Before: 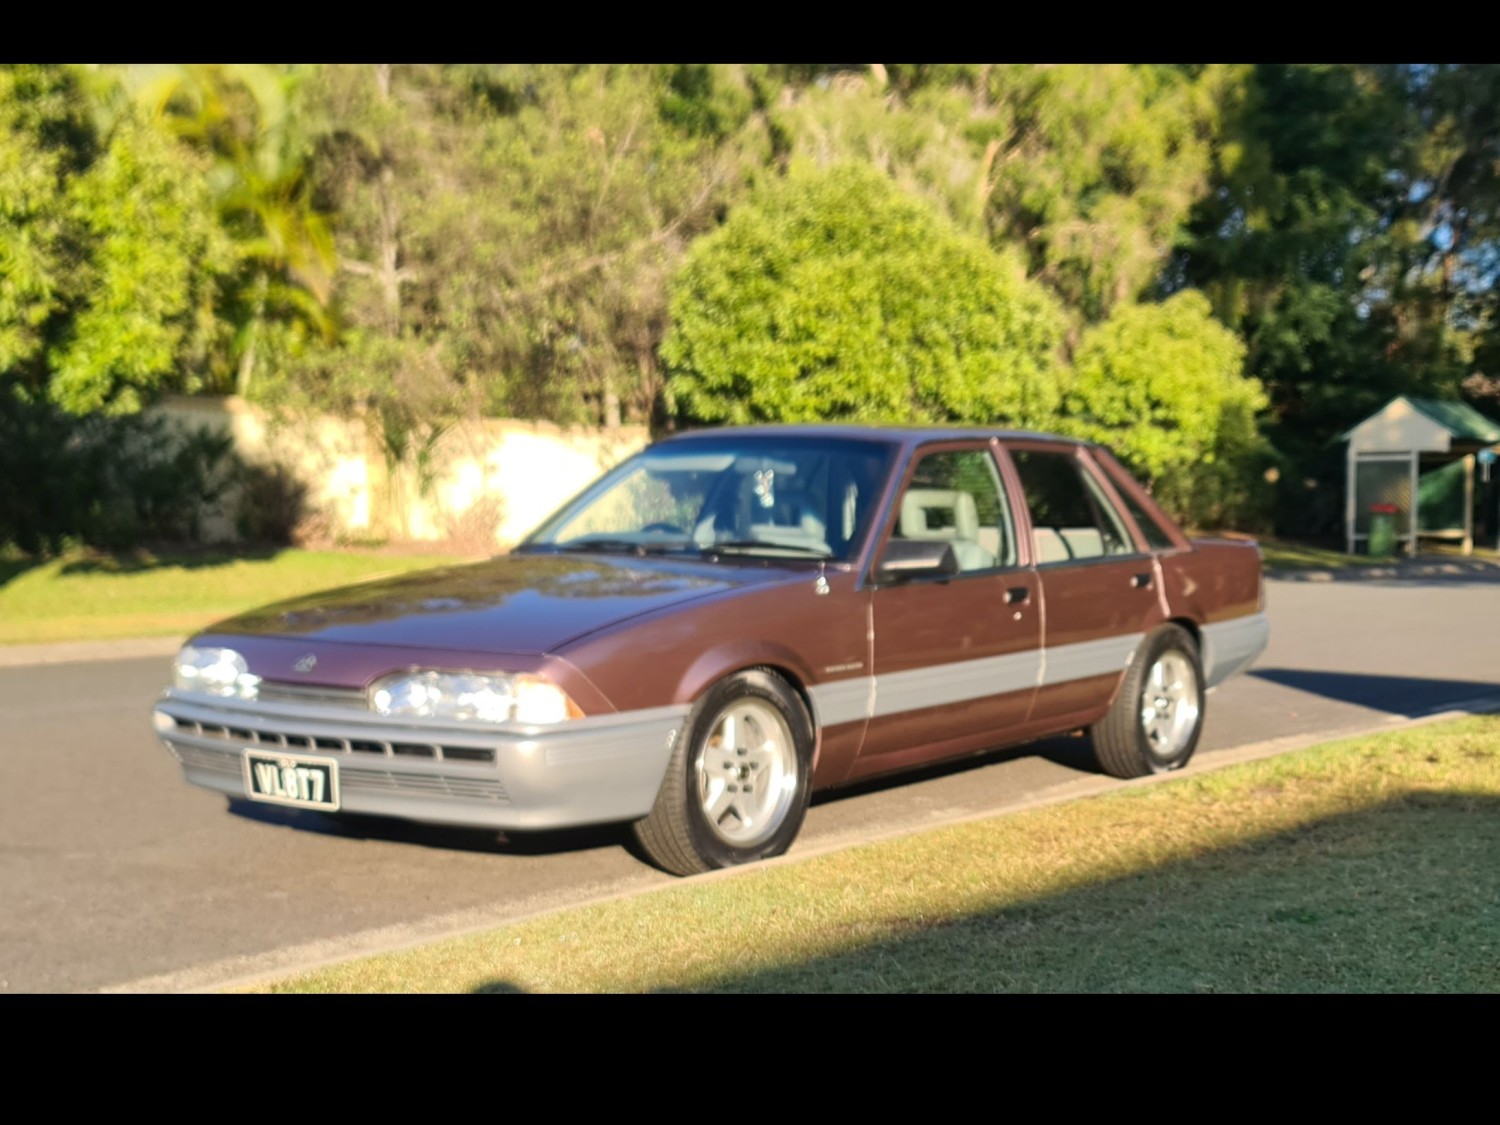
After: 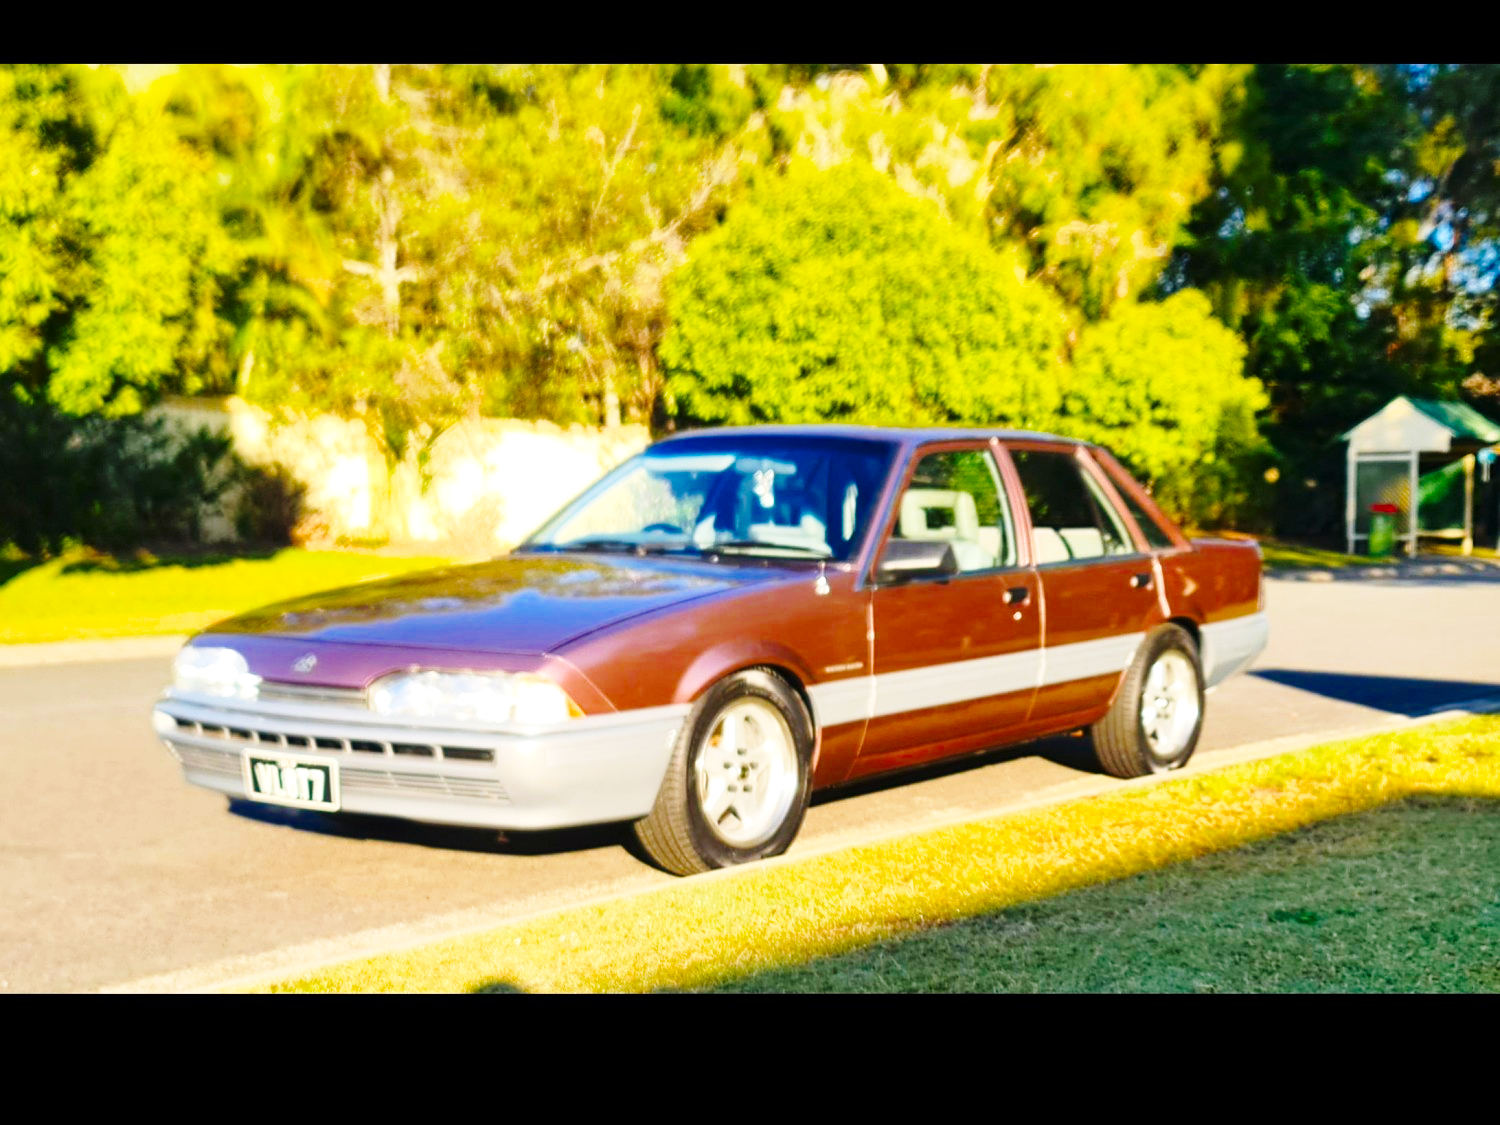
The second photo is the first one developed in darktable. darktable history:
base curve: curves: ch0 [(0, 0) (0.028, 0.03) (0.121, 0.232) (0.46, 0.748) (0.859, 0.968) (1, 1)], preserve colors none
color balance rgb: shadows lift › luminance -19.607%, linear chroma grading › shadows 18.995%, linear chroma grading › highlights 2.844%, linear chroma grading › mid-tones 9.771%, perceptual saturation grading › global saturation 19.957%, perceptual brilliance grading › global brilliance 9.167%, perceptual brilliance grading › shadows 14.414%, global vibrance 15.835%, saturation formula JzAzBz (2021)
tone equalizer: -8 EV 0.063 EV, smoothing diameter 24.87%, edges refinement/feathering 5.79, preserve details guided filter
